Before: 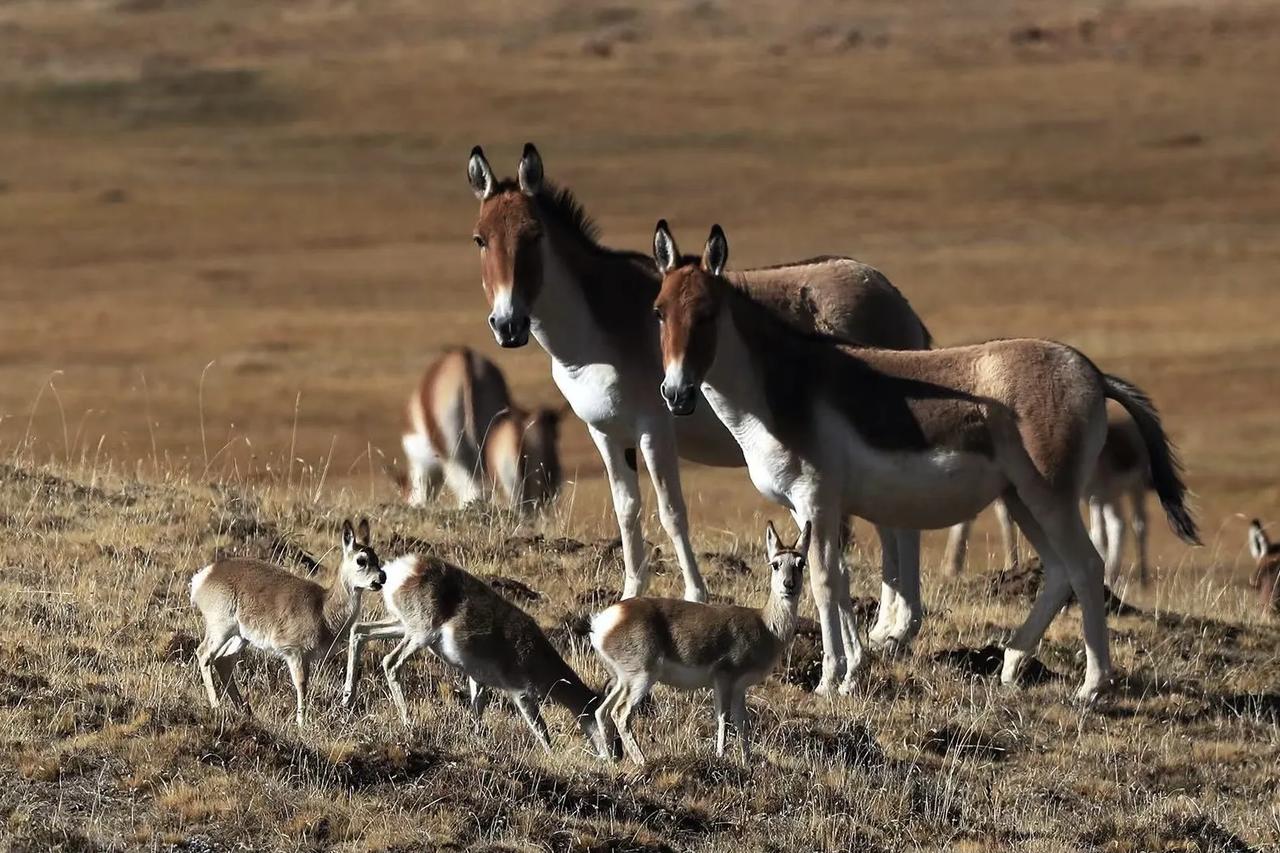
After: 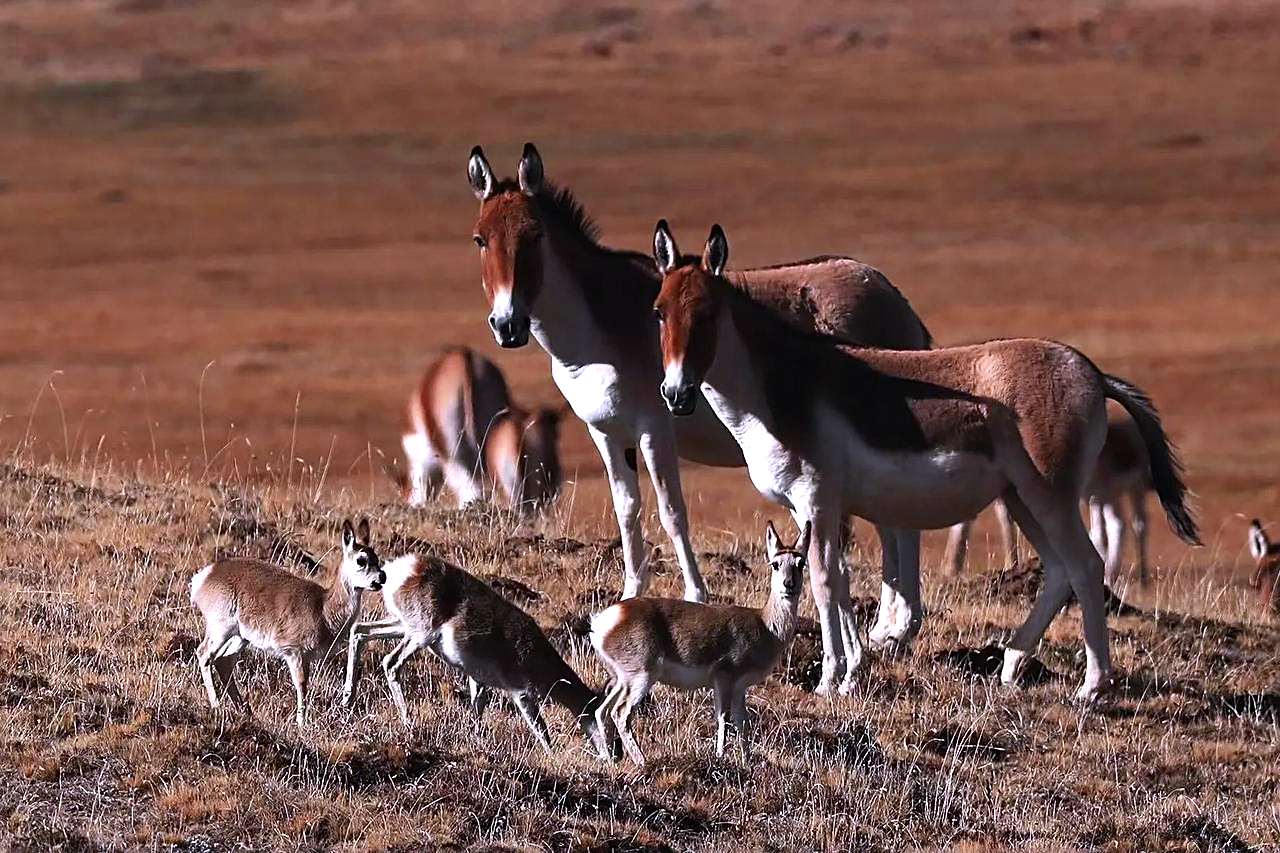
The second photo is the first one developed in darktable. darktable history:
tone equalizer: -8 EV -0.417 EV, -7 EV -0.389 EV, -6 EV -0.333 EV, -5 EV -0.222 EV, -3 EV 0.222 EV, -2 EV 0.333 EV, -1 EV 0.389 EV, +0 EV 0.417 EV, edges refinement/feathering 500, mask exposure compensation -1.57 EV, preserve details no
local contrast: mode bilateral grid, contrast 100, coarseness 100, detail 91%, midtone range 0.2
white balance: red 1.042, blue 1.17
color zones: curves: ch0 [(0, 0.299) (0.25, 0.383) (0.456, 0.352) (0.736, 0.571)]; ch1 [(0, 0.63) (0.151, 0.568) (0.254, 0.416) (0.47, 0.558) (0.732, 0.37) (0.909, 0.492)]; ch2 [(0.004, 0.604) (0.158, 0.443) (0.257, 0.403) (0.761, 0.468)]
sharpen: on, module defaults
